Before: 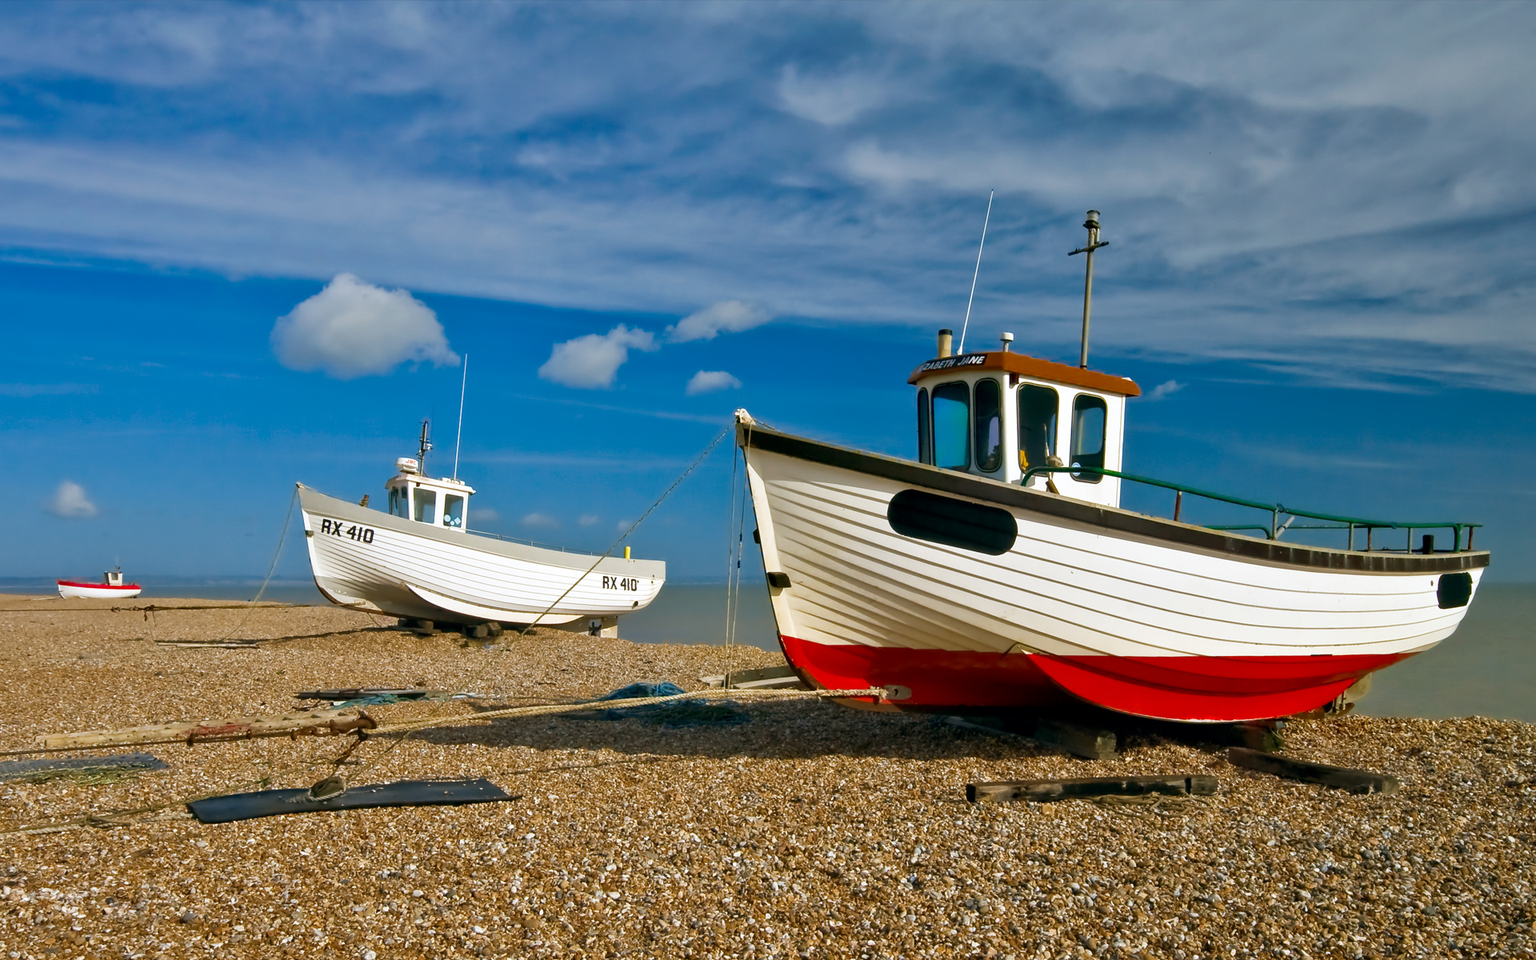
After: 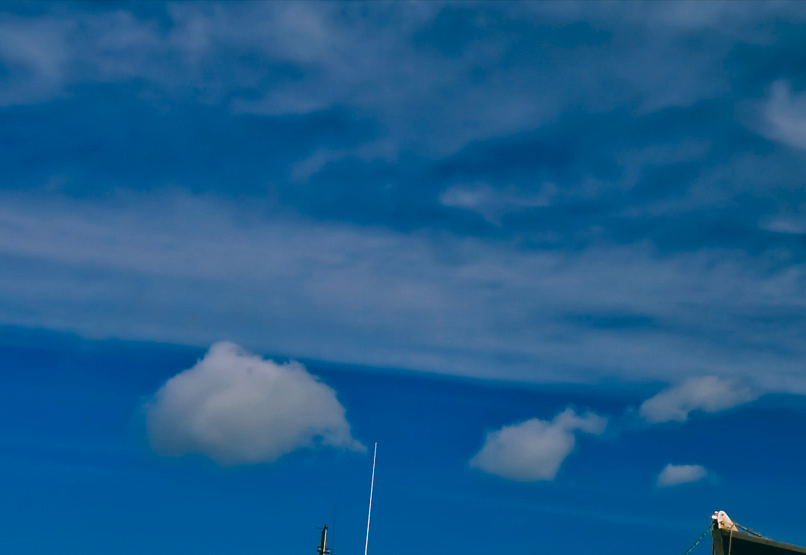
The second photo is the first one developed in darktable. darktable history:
exposure: exposure -0.072 EV, compensate highlight preservation false
crop and rotate: left 10.817%, top 0.062%, right 47.194%, bottom 53.626%
color balance: lift [1.016, 0.983, 1, 1.017], gamma [0.78, 1.018, 1.043, 0.957], gain [0.786, 1.063, 0.937, 1.017], input saturation 118.26%, contrast 13.43%, contrast fulcrum 21.62%, output saturation 82.76%
